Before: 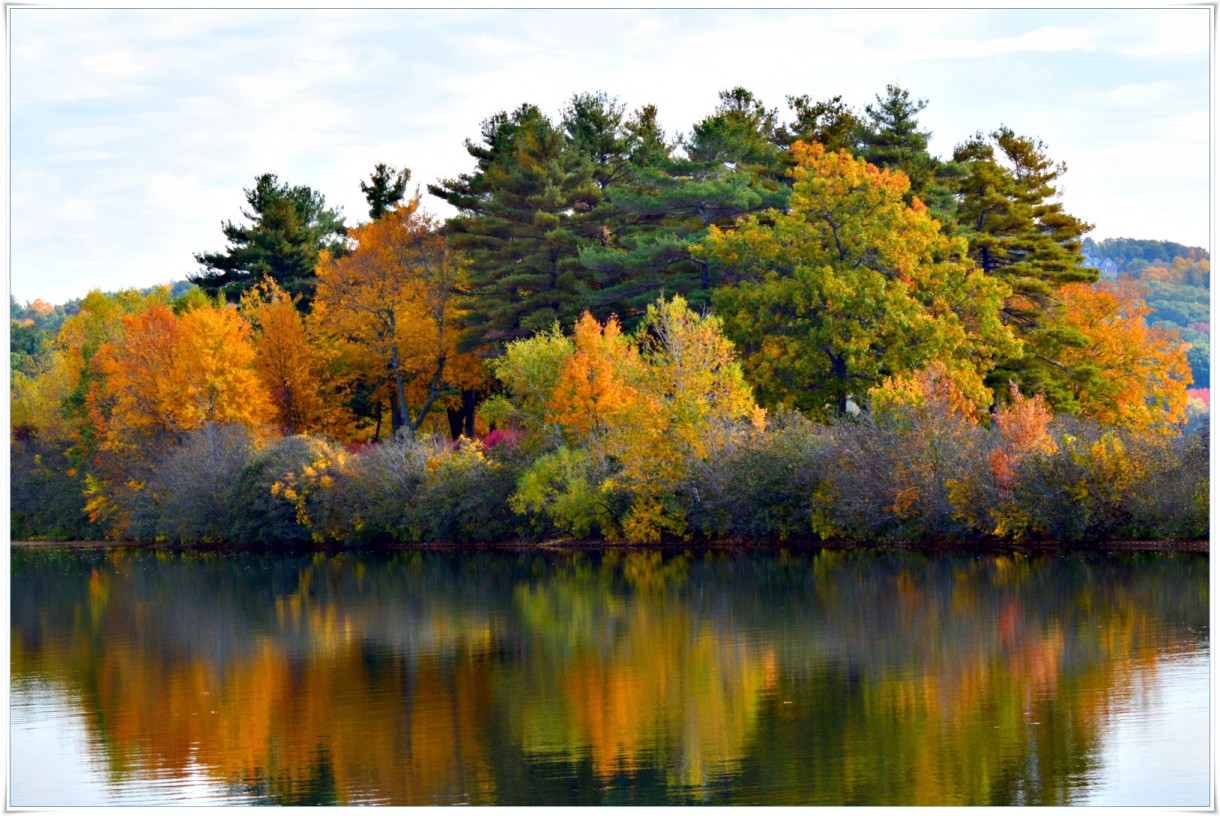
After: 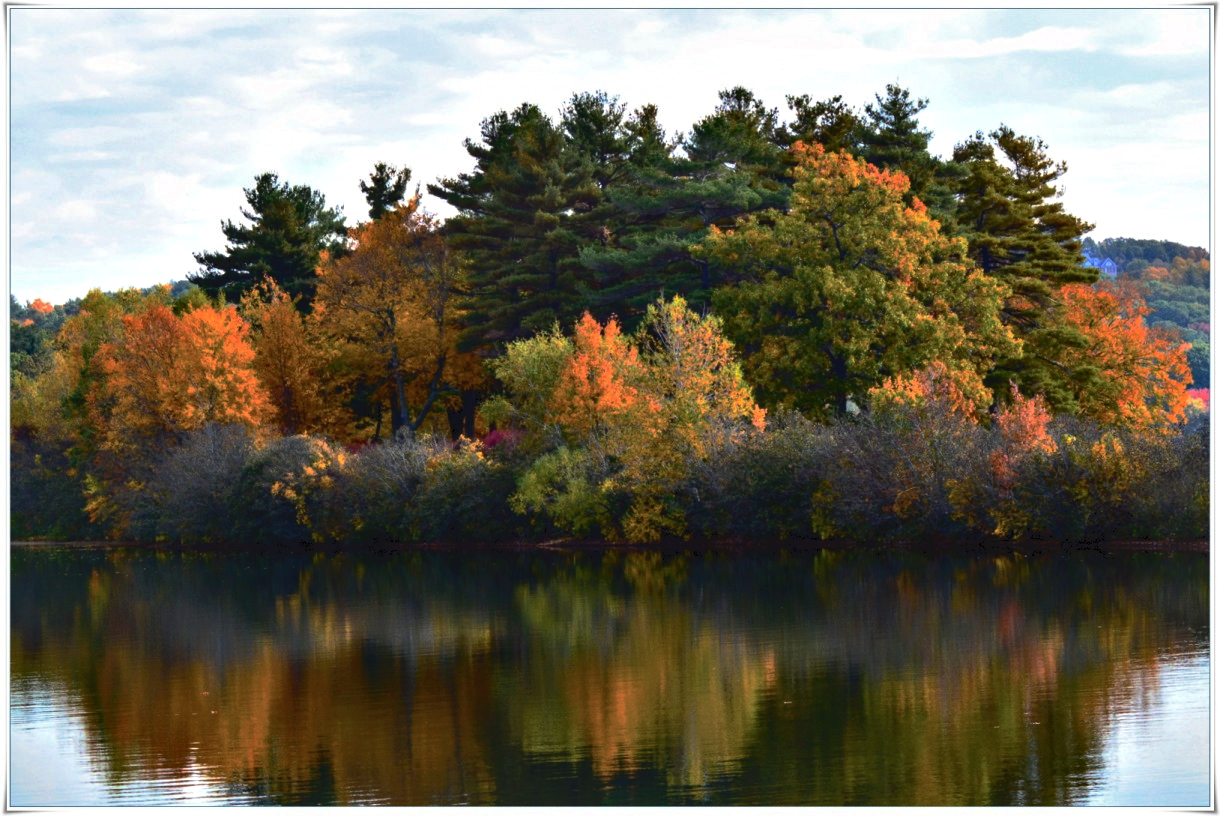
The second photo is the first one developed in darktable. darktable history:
local contrast: highlights 86%, shadows 81%
base curve: curves: ch0 [(0, 0) (0.564, 0.291) (0.802, 0.731) (1, 1)], preserve colors none
tone curve: curves: ch0 [(0, 0) (0.003, 0.077) (0.011, 0.08) (0.025, 0.083) (0.044, 0.095) (0.069, 0.106) (0.1, 0.12) (0.136, 0.144) (0.177, 0.185) (0.224, 0.231) (0.277, 0.297) (0.335, 0.382) (0.399, 0.471) (0.468, 0.553) (0.543, 0.623) (0.623, 0.689) (0.709, 0.75) (0.801, 0.81) (0.898, 0.873) (1, 1)], color space Lab, independent channels, preserve colors none
